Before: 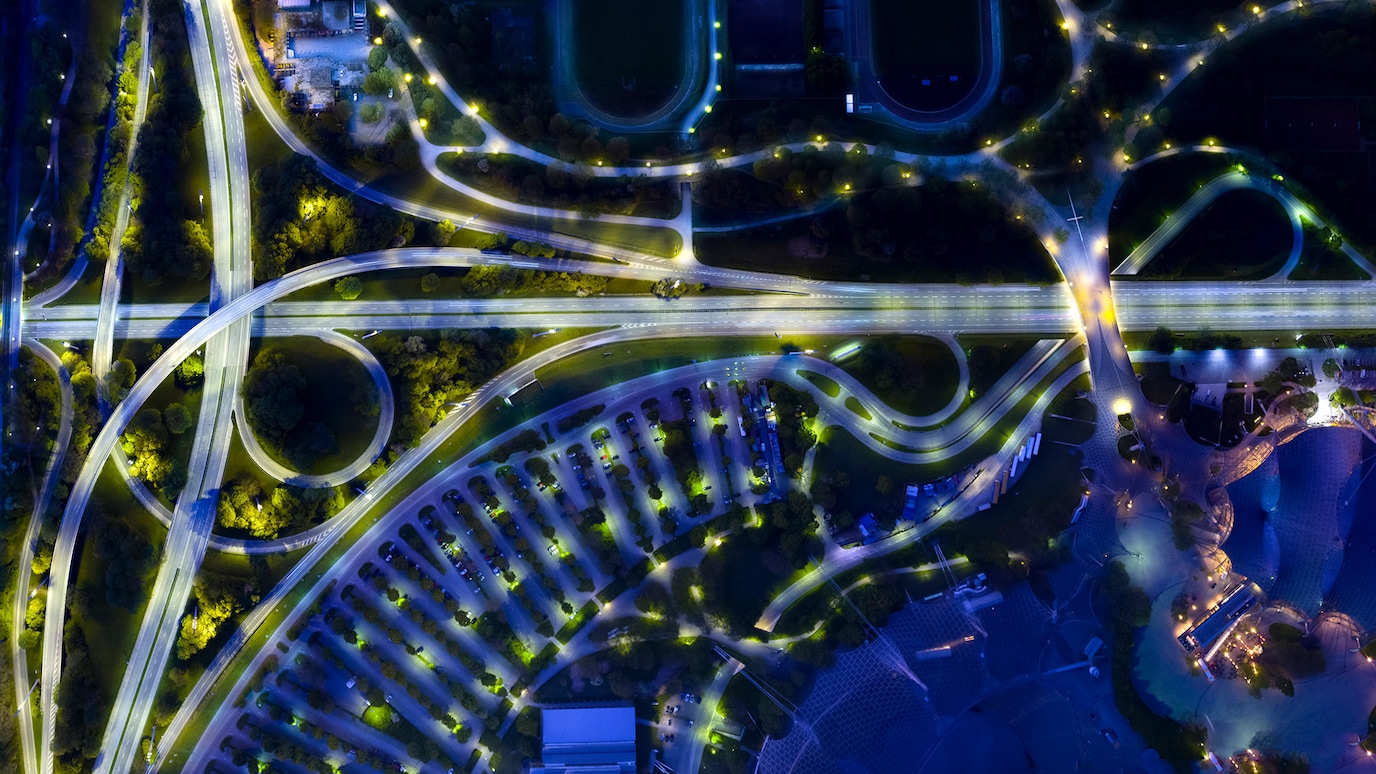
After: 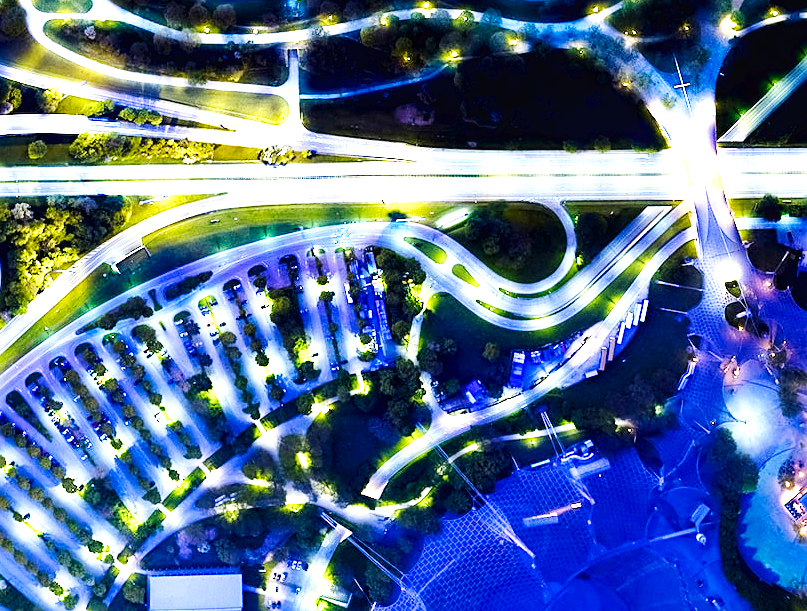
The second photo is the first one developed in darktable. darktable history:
crop and rotate: left 28.703%, top 17.186%, right 12.632%, bottom 3.846%
base curve: curves: ch0 [(0, 0.003) (0.001, 0.002) (0.006, 0.004) (0.02, 0.022) (0.048, 0.086) (0.094, 0.234) (0.162, 0.431) (0.258, 0.629) (0.385, 0.8) (0.548, 0.918) (0.751, 0.988) (1, 1)], preserve colors none
tone equalizer: -8 EV -0.408 EV, -7 EV -0.369 EV, -6 EV -0.363 EV, -5 EV -0.242 EV, -3 EV 0.211 EV, -2 EV 0.33 EV, -1 EV 0.409 EV, +0 EV 0.441 EV, smoothing diameter 24.84%, edges refinement/feathering 6.35, preserve details guided filter
sharpen: on, module defaults
local contrast: highlights 106%, shadows 101%, detail 119%, midtone range 0.2
exposure: black level correction 0.002, exposure 1 EV, compensate exposure bias true, compensate highlight preservation false
color correction: highlights b* -0.046
